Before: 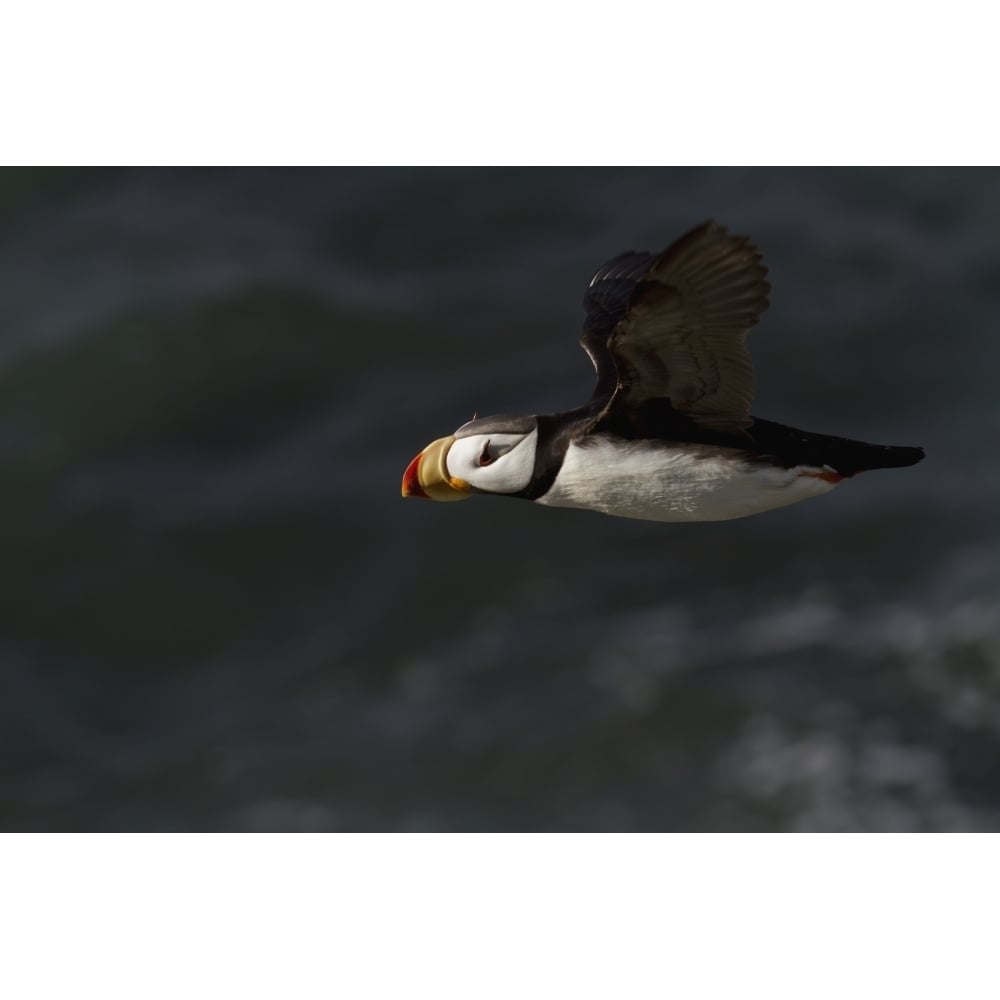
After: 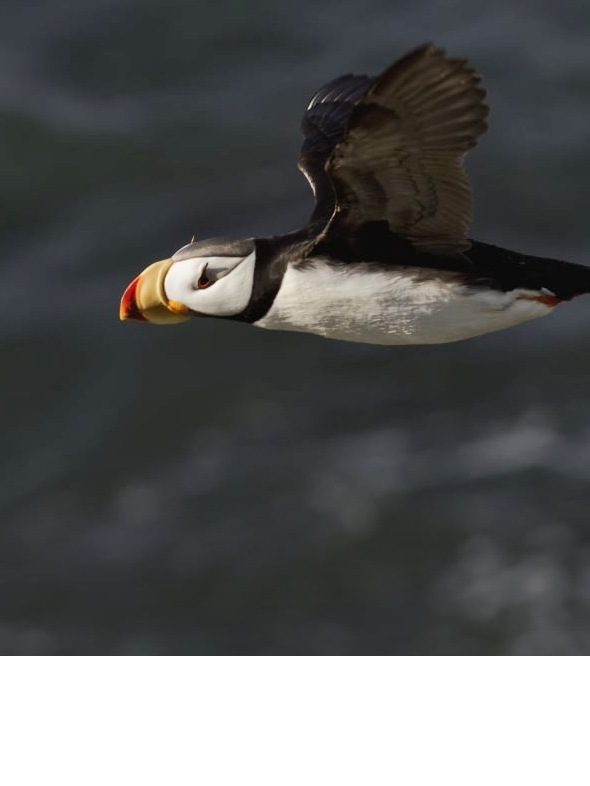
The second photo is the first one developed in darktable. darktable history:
crop and rotate: left 28.256%, top 17.734%, right 12.656%, bottom 3.573%
shadows and highlights: soften with gaussian
